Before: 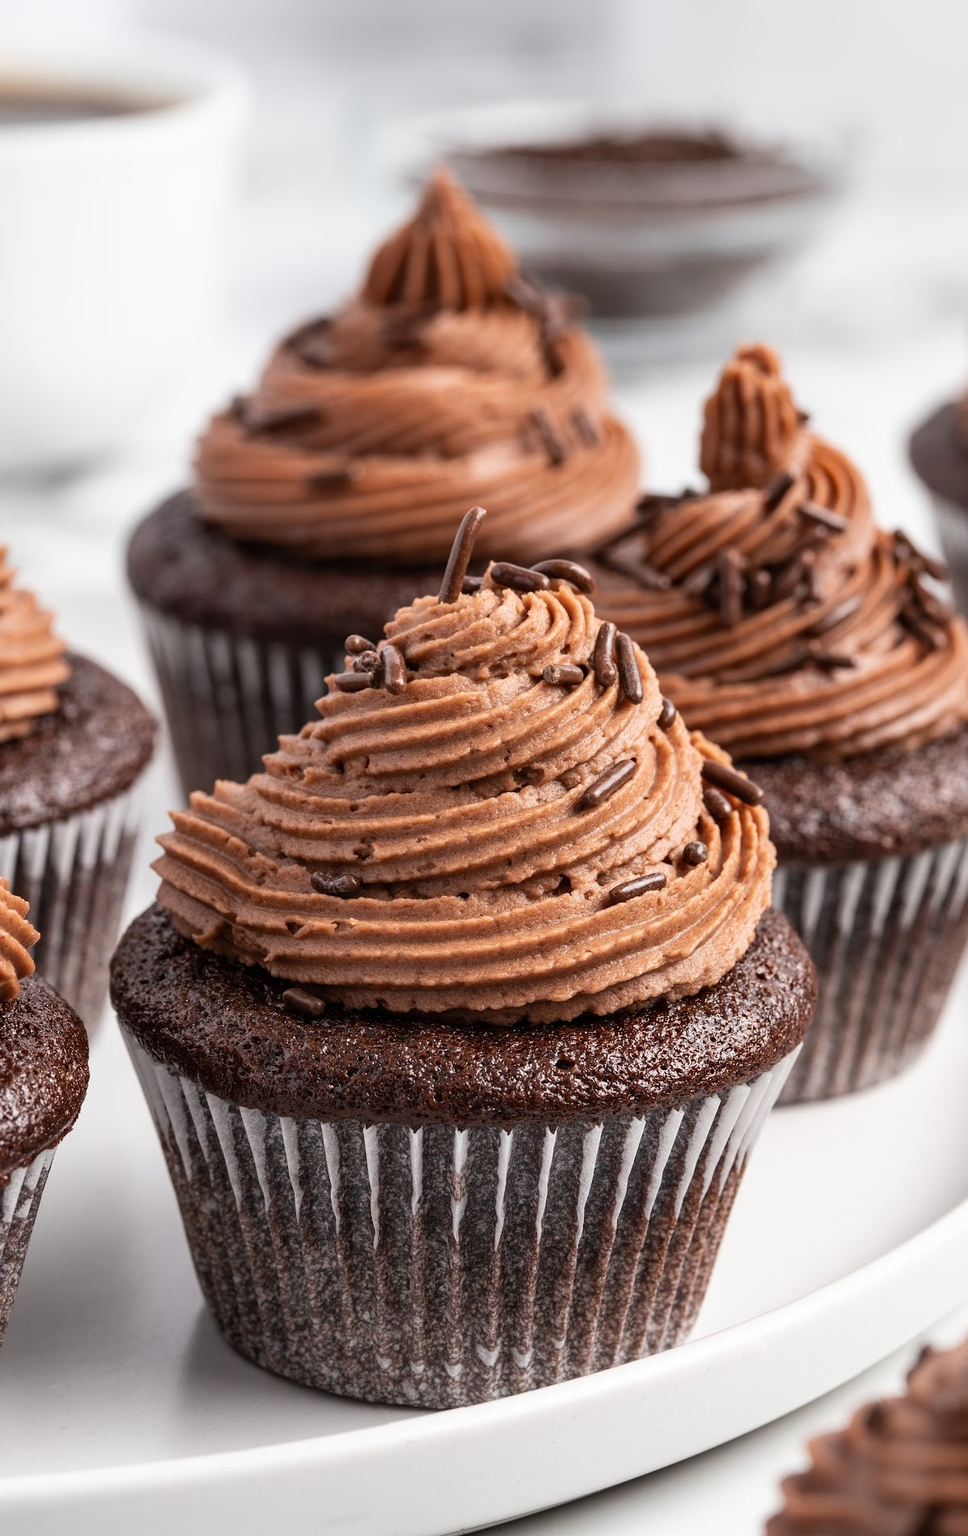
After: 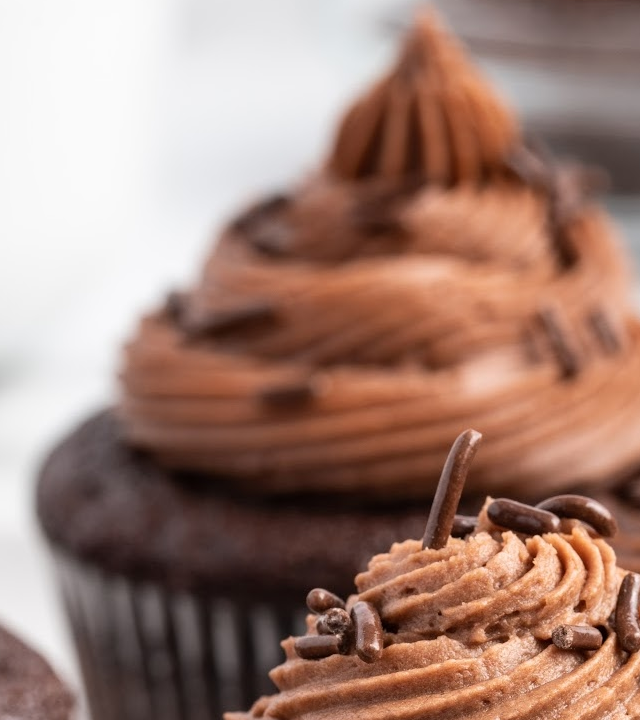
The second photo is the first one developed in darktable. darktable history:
crop: left 10.165%, top 10.48%, right 36.49%, bottom 51.683%
